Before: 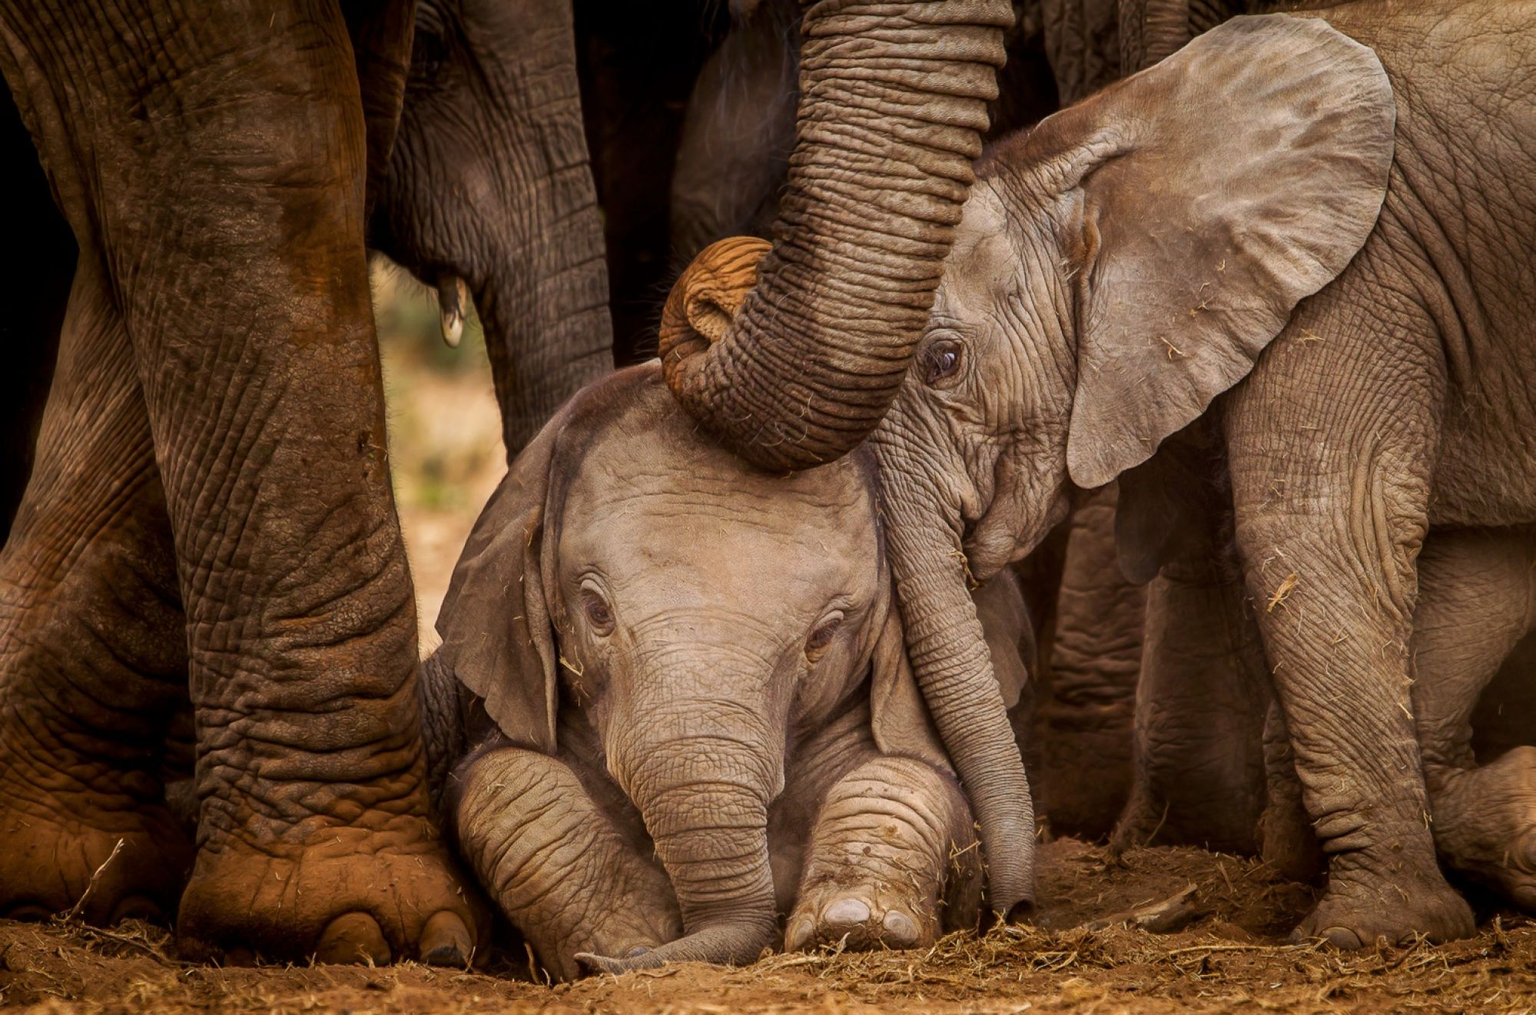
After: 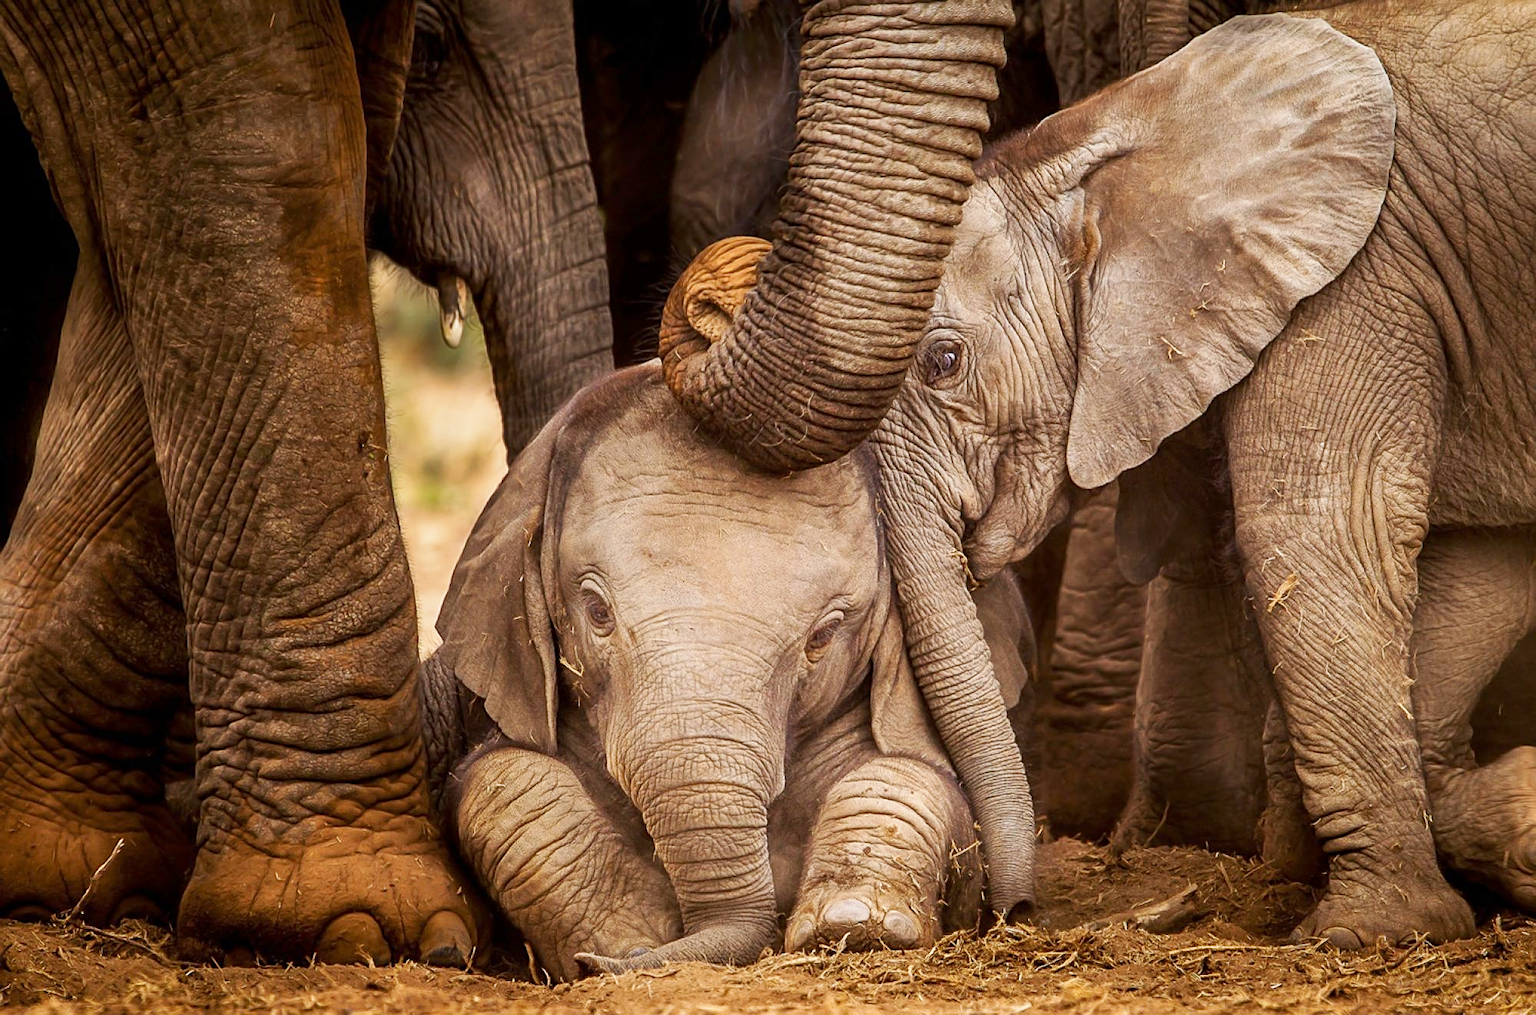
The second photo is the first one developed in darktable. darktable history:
sharpen: on, module defaults
base curve: curves: ch0 [(0, 0) (0.204, 0.334) (0.55, 0.733) (1, 1)], preserve colors none
